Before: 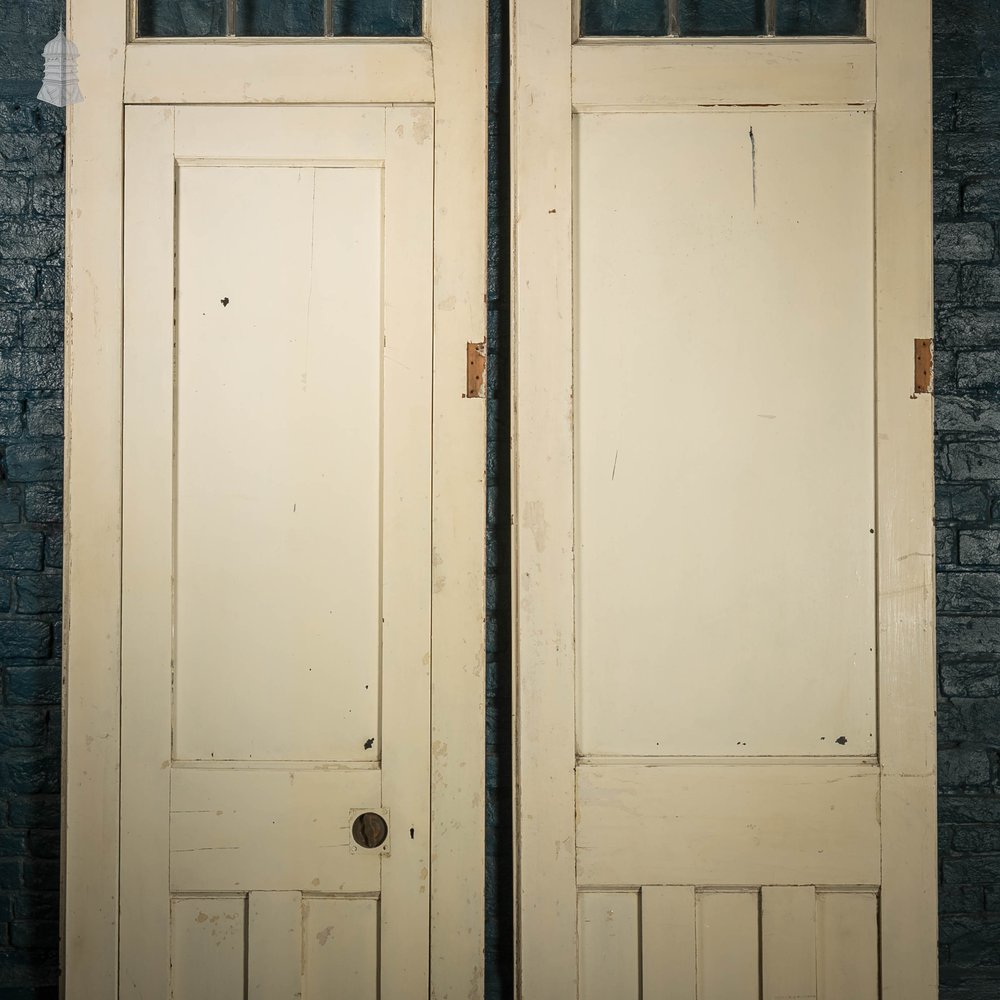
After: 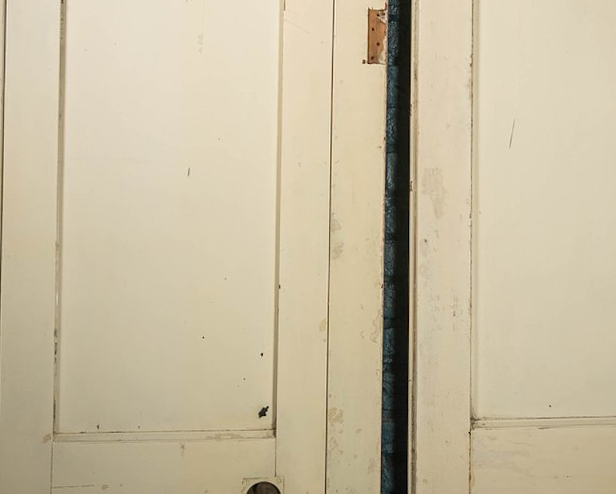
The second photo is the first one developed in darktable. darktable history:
crop: left 13.312%, top 31.28%, right 24.627%, bottom 15.582%
rotate and perspective: rotation 0.679°, lens shift (horizontal) 0.136, crop left 0.009, crop right 0.991, crop top 0.078, crop bottom 0.95
